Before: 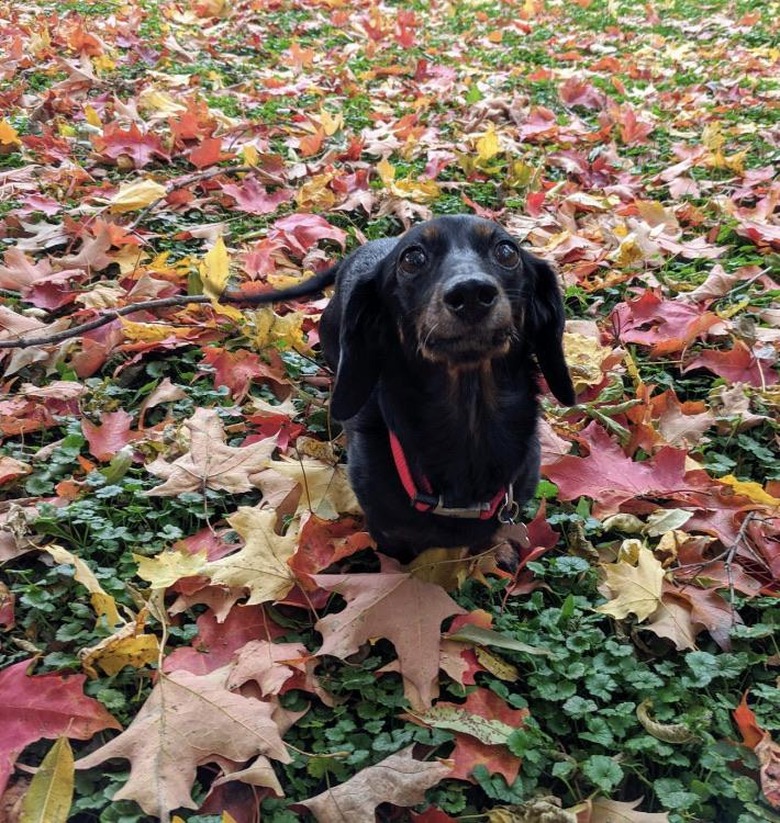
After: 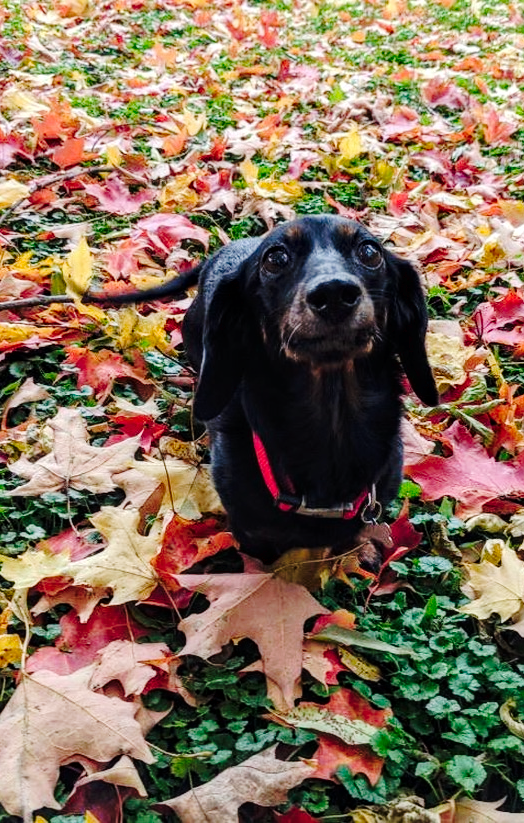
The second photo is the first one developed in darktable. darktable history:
crop and rotate: left 17.638%, right 15.078%
tone curve: curves: ch0 [(0, 0) (0.003, 0.039) (0.011, 0.042) (0.025, 0.048) (0.044, 0.058) (0.069, 0.071) (0.1, 0.089) (0.136, 0.114) (0.177, 0.146) (0.224, 0.199) (0.277, 0.27) (0.335, 0.364) (0.399, 0.47) (0.468, 0.566) (0.543, 0.643) (0.623, 0.73) (0.709, 0.8) (0.801, 0.863) (0.898, 0.925) (1, 1)], preserve colors none
exposure: compensate exposure bias true, compensate highlight preservation false
local contrast: shadows 93%, midtone range 0.5
